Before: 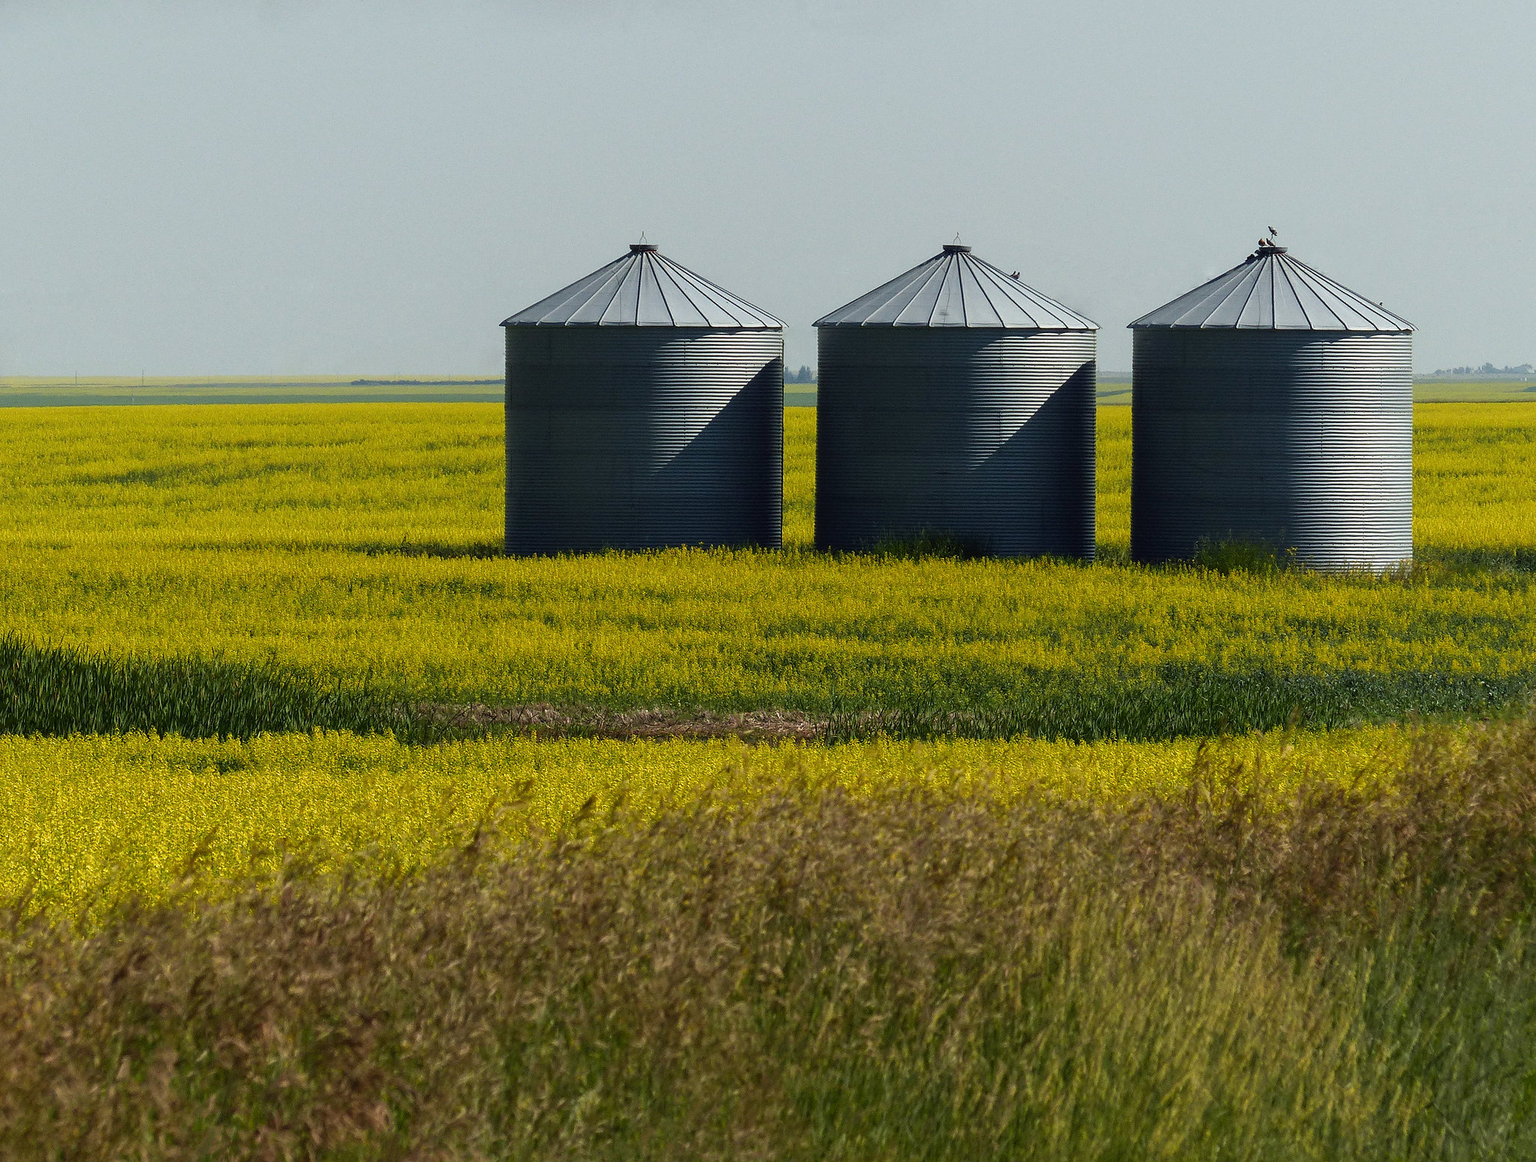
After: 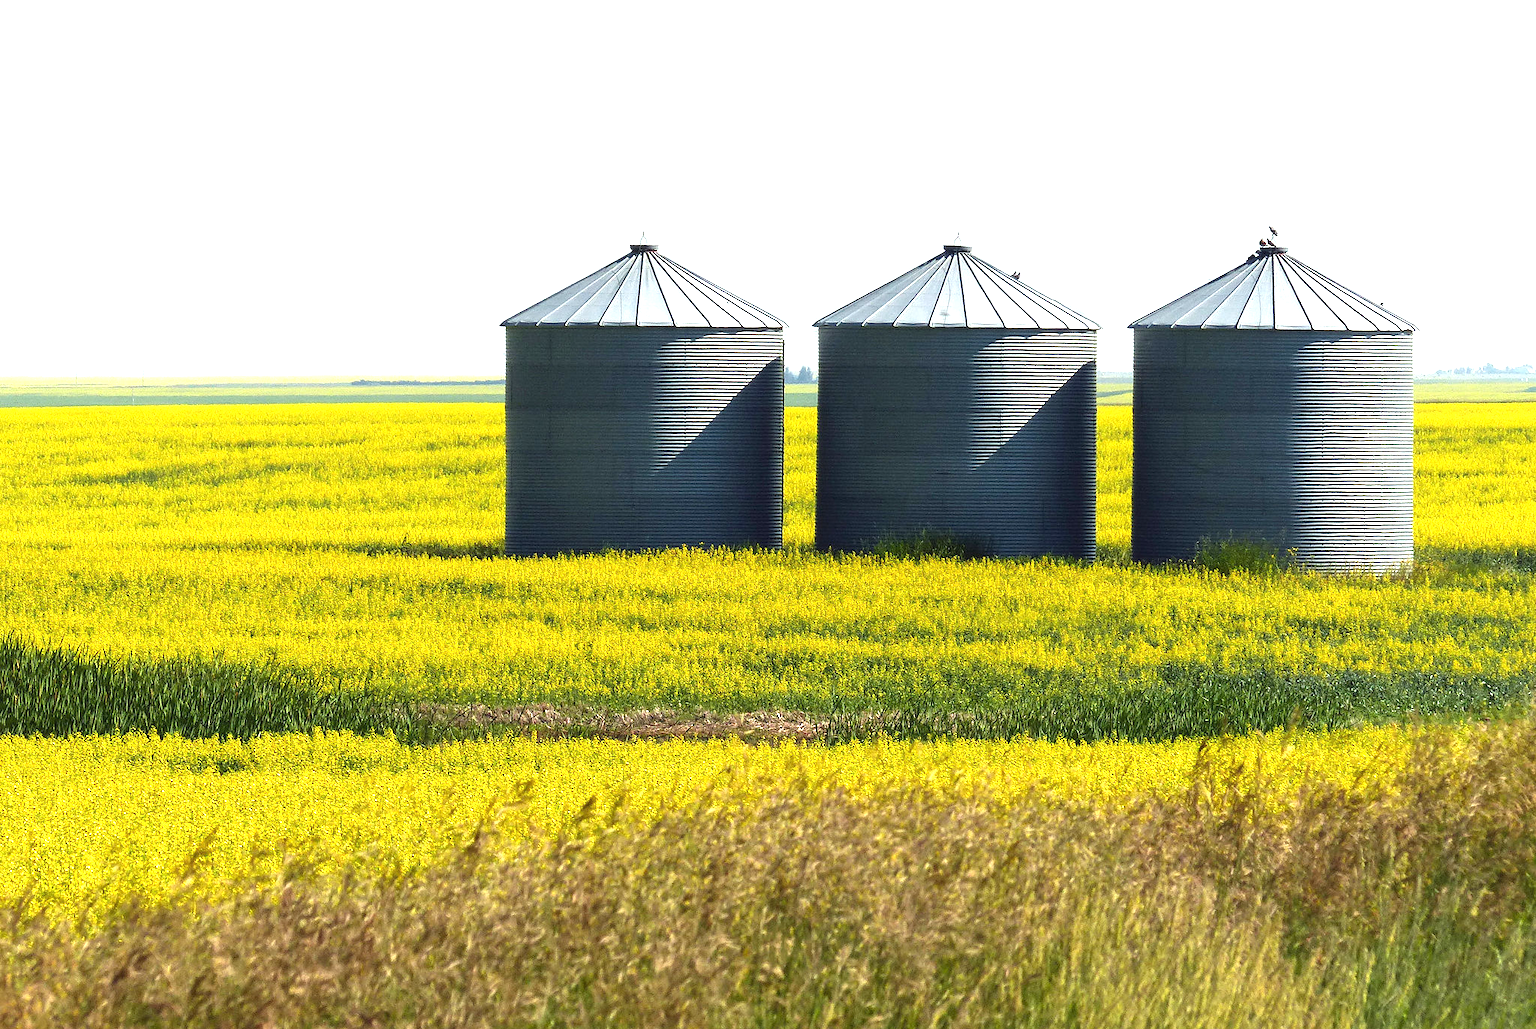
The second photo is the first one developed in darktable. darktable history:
exposure: black level correction 0, exposure 1.475 EV, compensate exposure bias true, compensate highlight preservation false
crop and rotate: top 0%, bottom 11.401%
